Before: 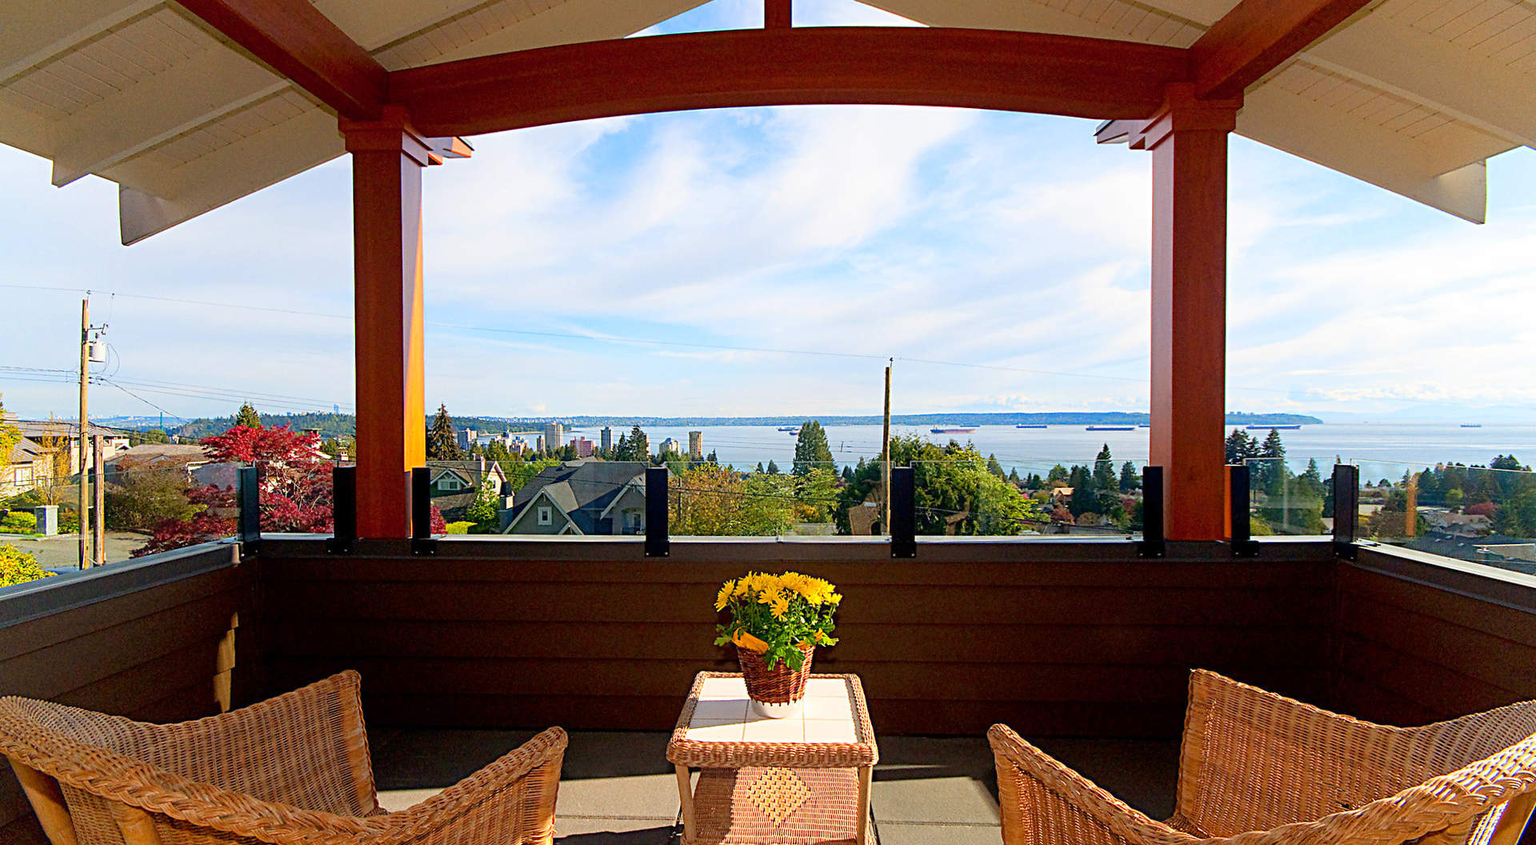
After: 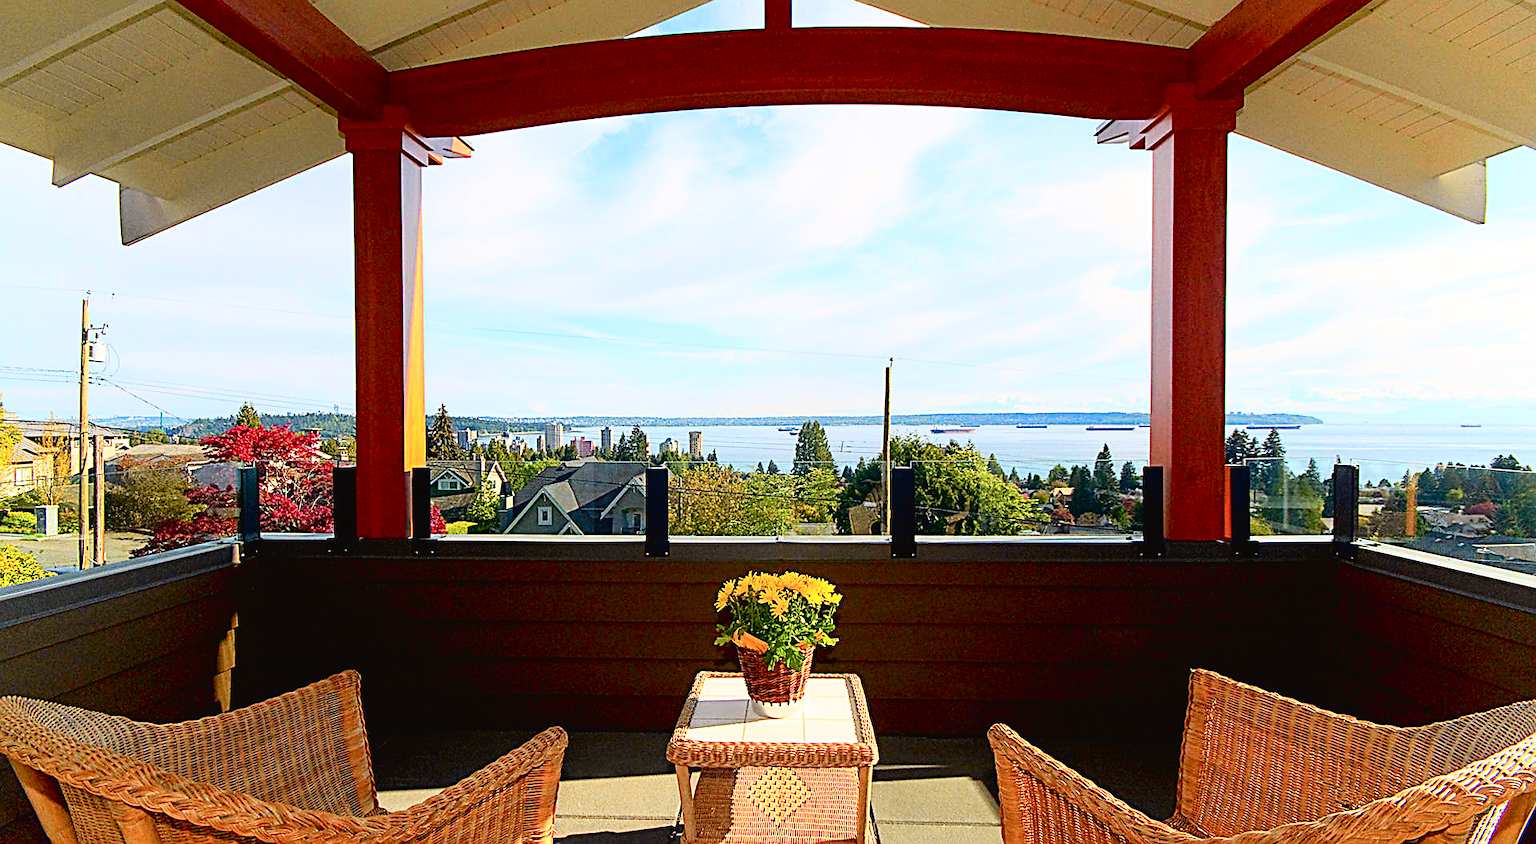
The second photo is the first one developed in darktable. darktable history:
sharpen: on, module defaults
tone curve: curves: ch0 [(0, 0.024) (0.049, 0.038) (0.176, 0.162) (0.311, 0.337) (0.416, 0.471) (0.565, 0.658) (0.817, 0.911) (1, 1)]; ch1 [(0, 0) (0.339, 0.358) (0.445, 0.439) (0.476, 0.47) (0.504, 0.504) (0.53, 0.511) (0.557, 0.558) (0.627, 0.664) (0.728, 0.786) (1, 1)]; ch2 [(0, 0) (0.327, 0.324) (0.417, 0.44) (0.46, 0.453) (0.502, 0.504) (0.526, 0.52) (0.549, 0.561) (0.619, 0.657) (0.76, 0.765) (1, 1)], color space Lab, independent channels, preserve colors none
